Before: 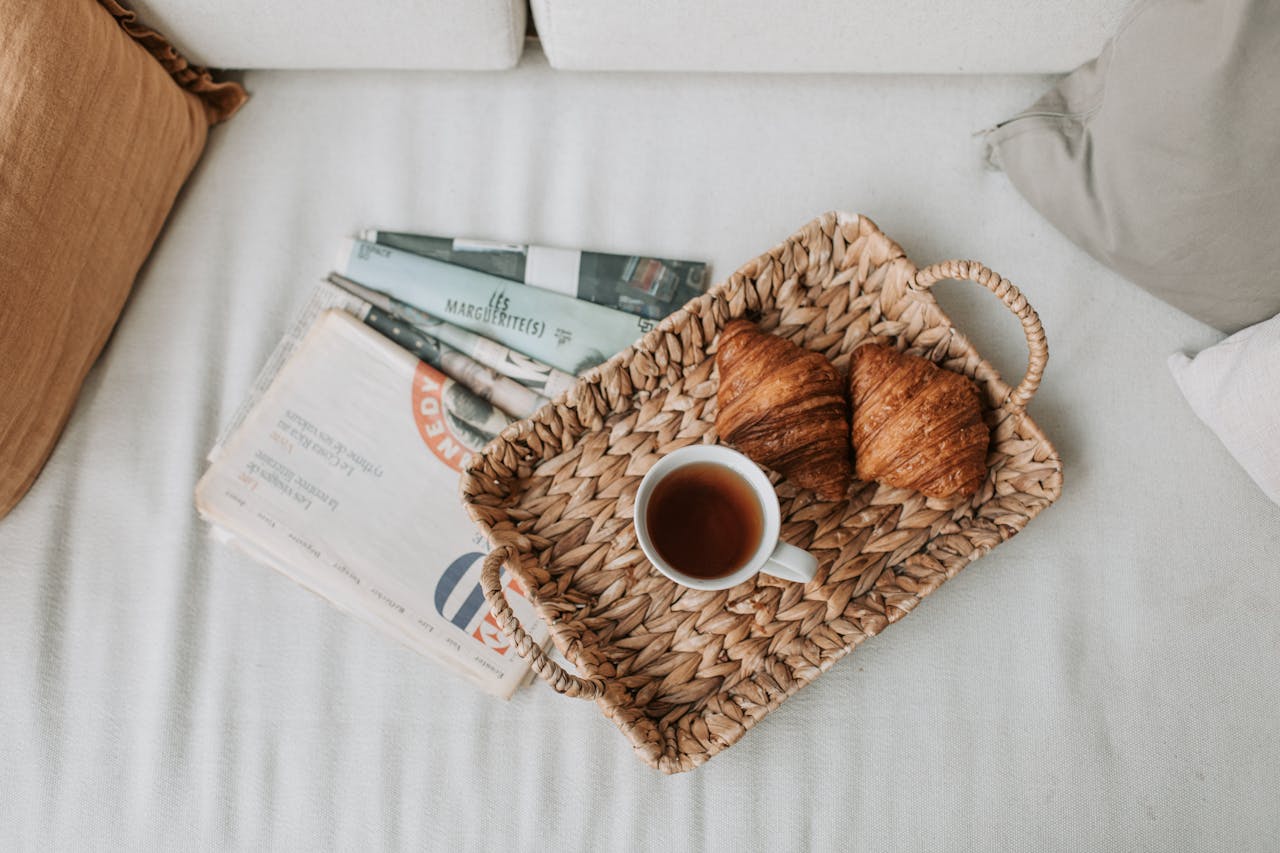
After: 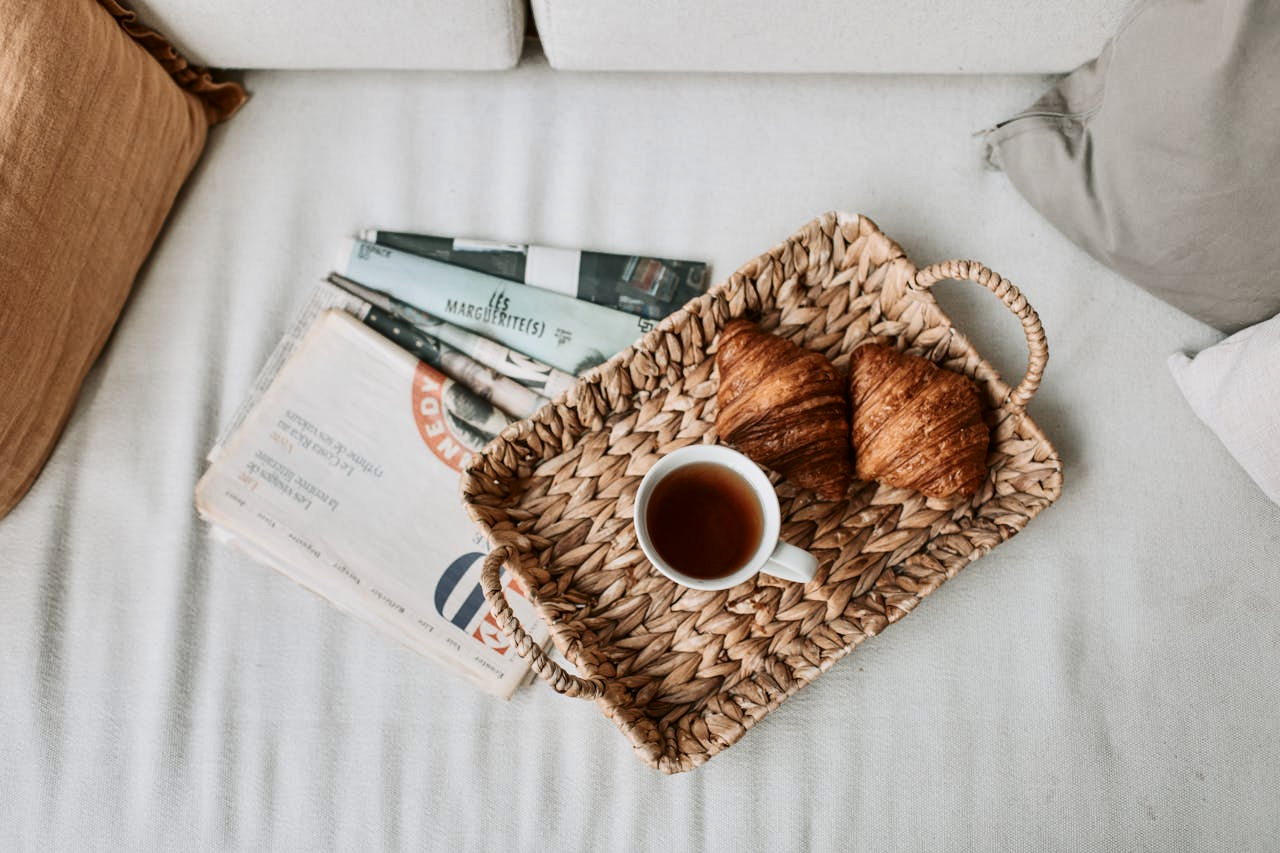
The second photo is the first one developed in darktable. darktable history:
shadows and highlights: soften with gaussian
contrast brightness saturation: contrast 0.221
